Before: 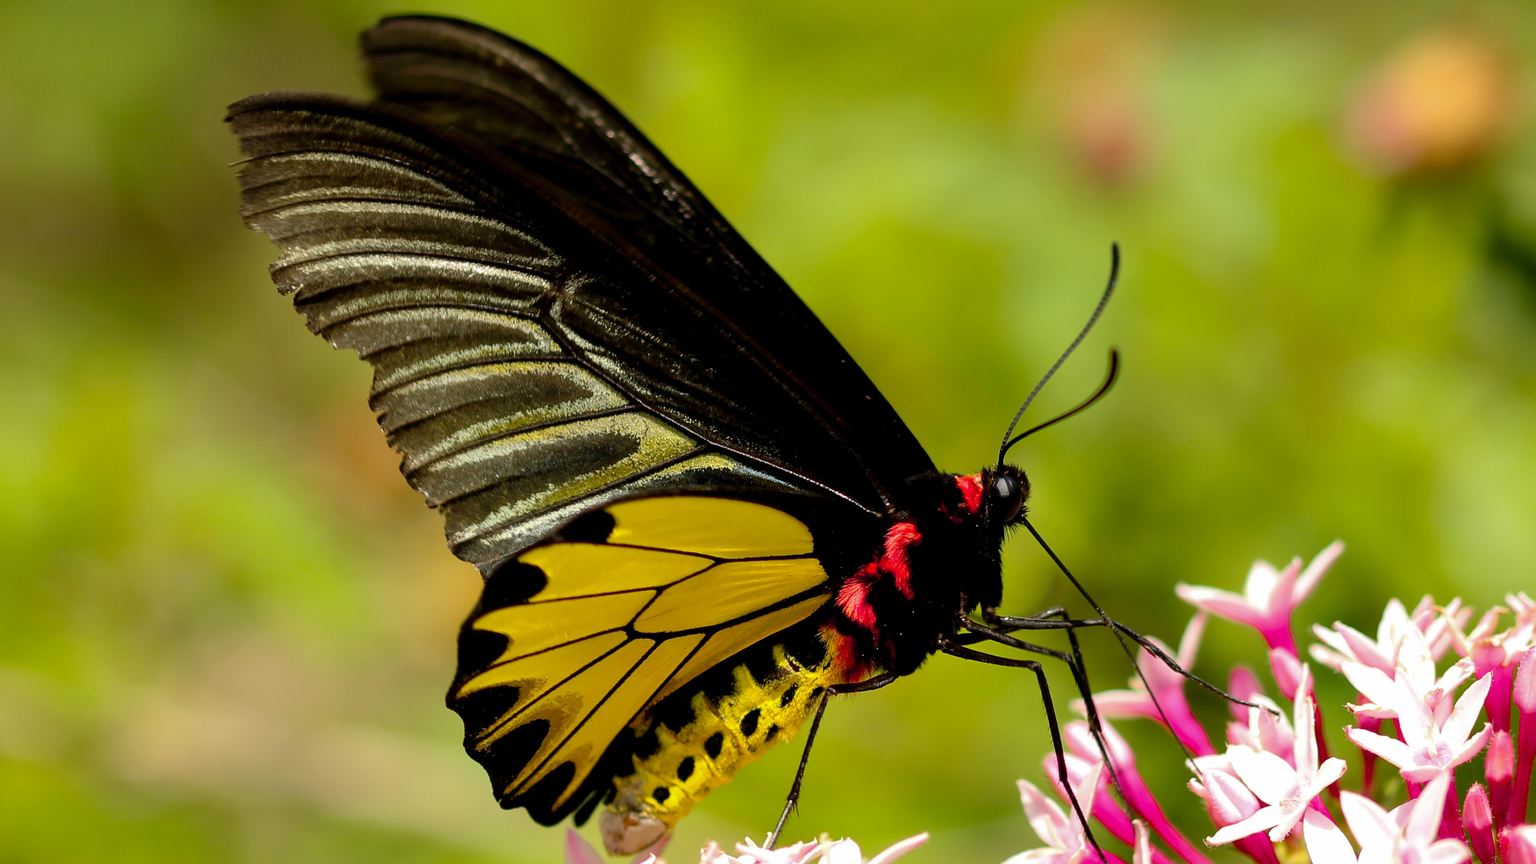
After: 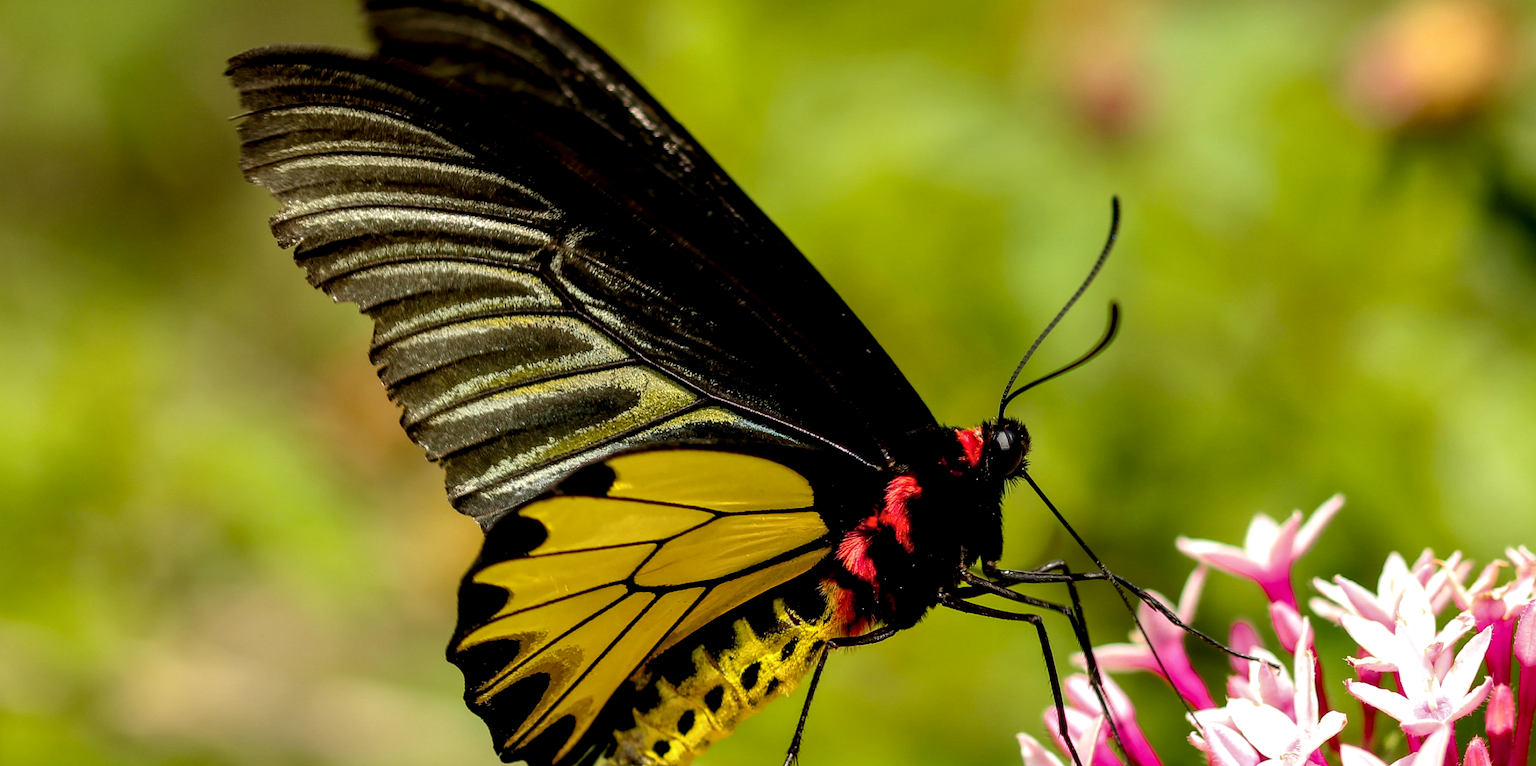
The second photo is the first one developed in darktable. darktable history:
crop and rotate: top 5.449%, bottom 5.758%
local contrast: detail 142%
exposure: black level correction 0.001, compensate exposure bias true, compensate highlight preservation false
